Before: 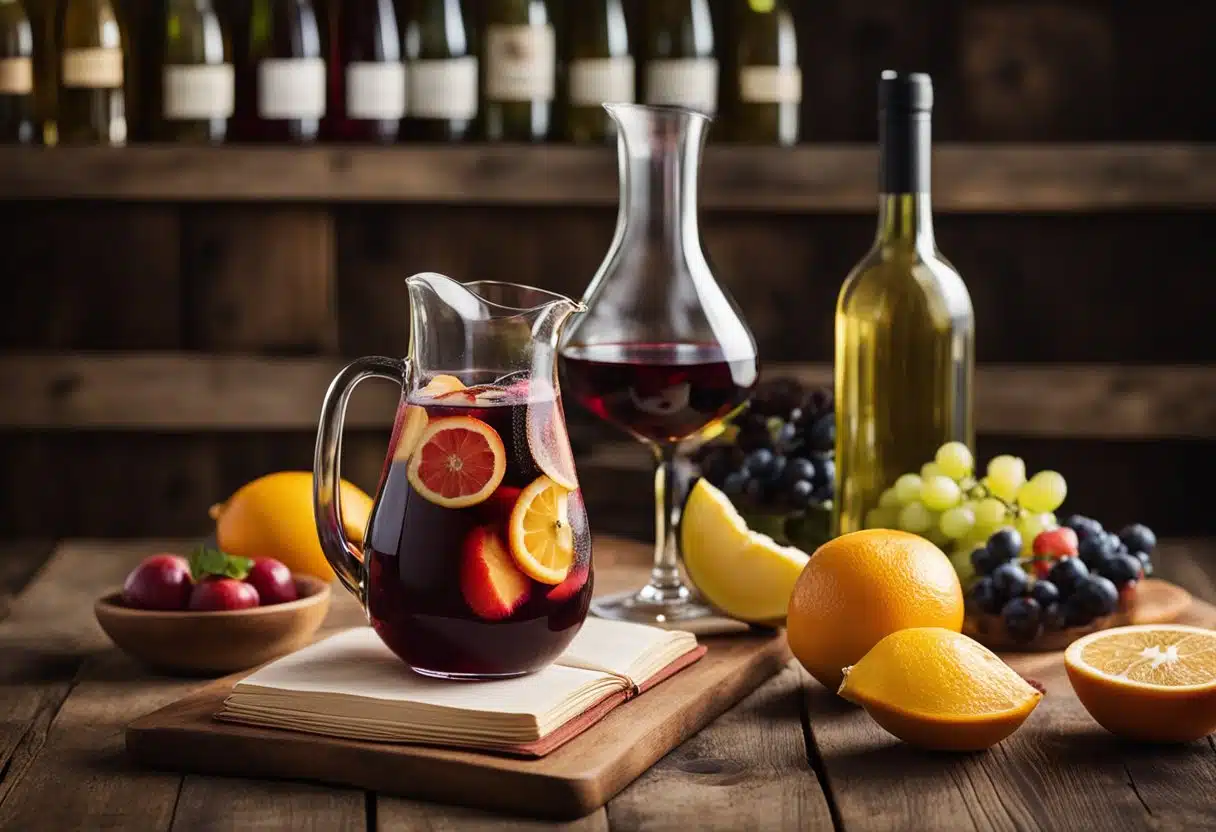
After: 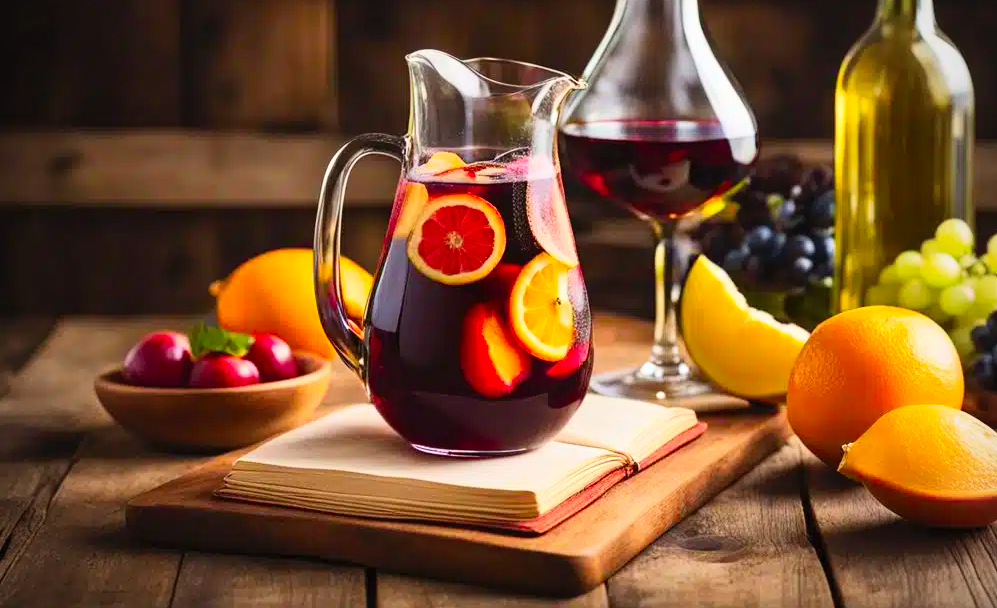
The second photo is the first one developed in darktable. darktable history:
crop: top 26.837%, right 17.95%
levels: levels [0, 0.498, 1]
vignetting: fall-off radius 60.58%
contrast brightness saturation: contrast 0.2, brightness 0.196, saturation 0.78
color zones: curves: ch0 [(0.25, 0.5) (0.428, 0.473) (0.75, 0.5)]; ch1 [(0.243, 0.479) (0.398, 0.452) (0.75, 0.5)]
